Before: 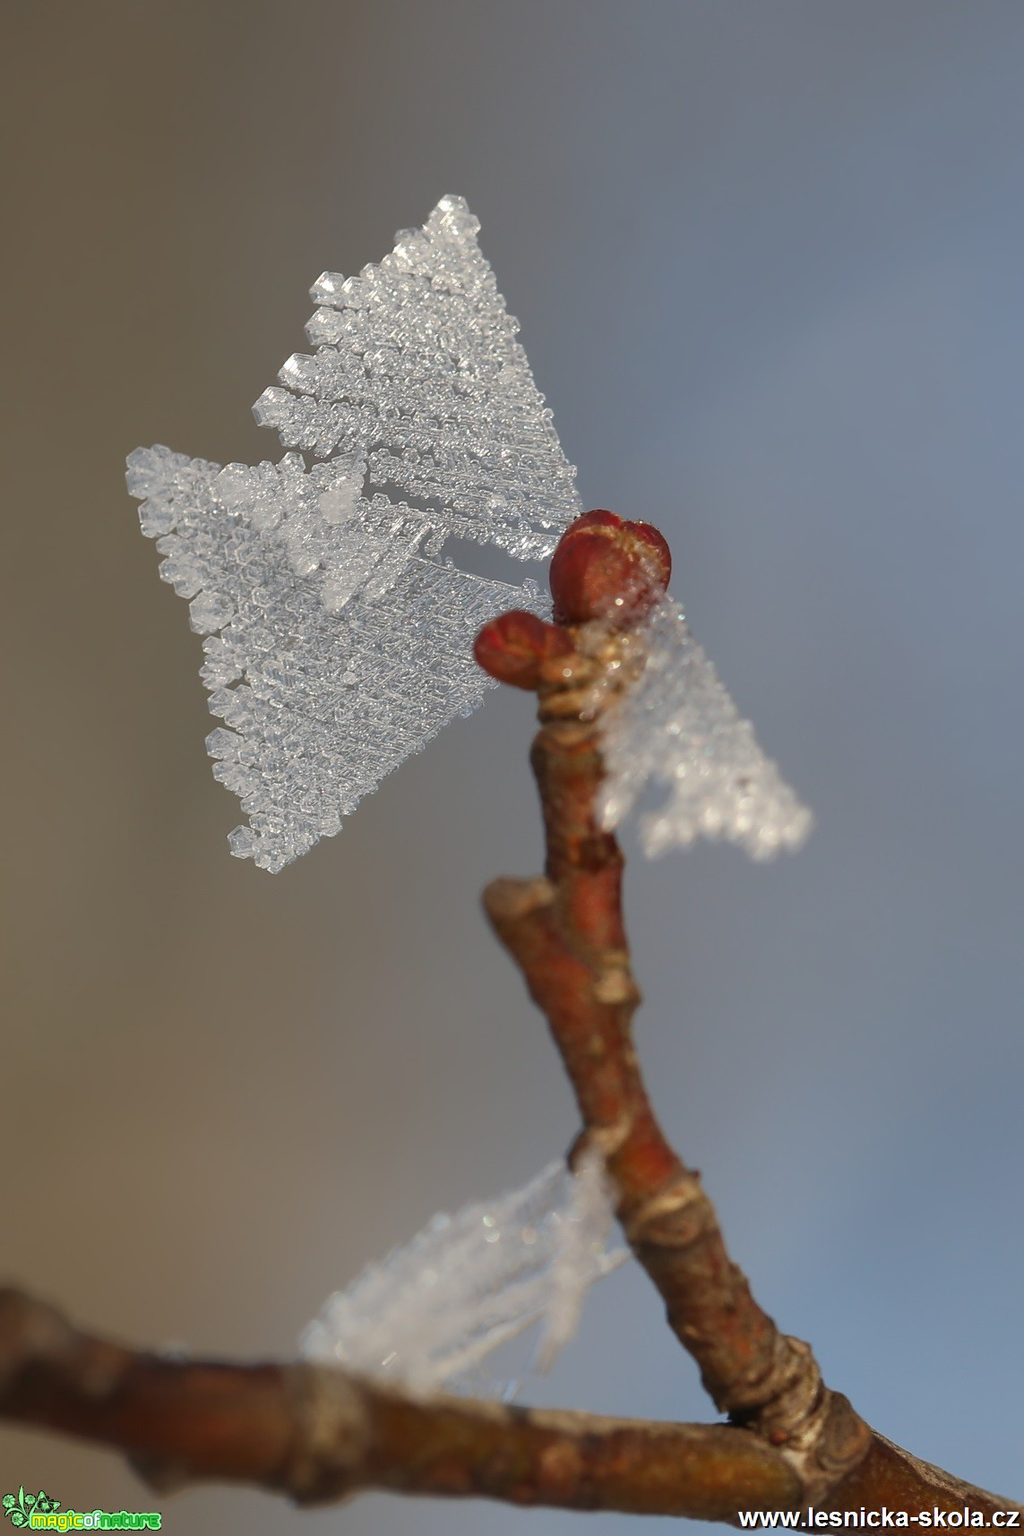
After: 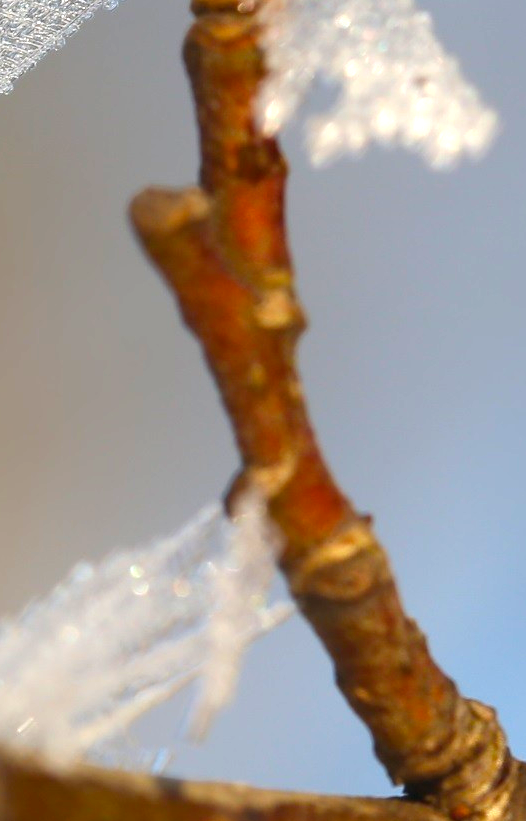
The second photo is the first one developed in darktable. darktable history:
color balance rgb: highlights gain › luminance 15.043%, perceptual saturation grading › global saturation 41.105%
exposure: exposure 0.69 EV, compensate exposure bias true, compensate highlight preservation false
crop: left 35.844%, top 46.217%, right 18.087%, bottom 5.878%
